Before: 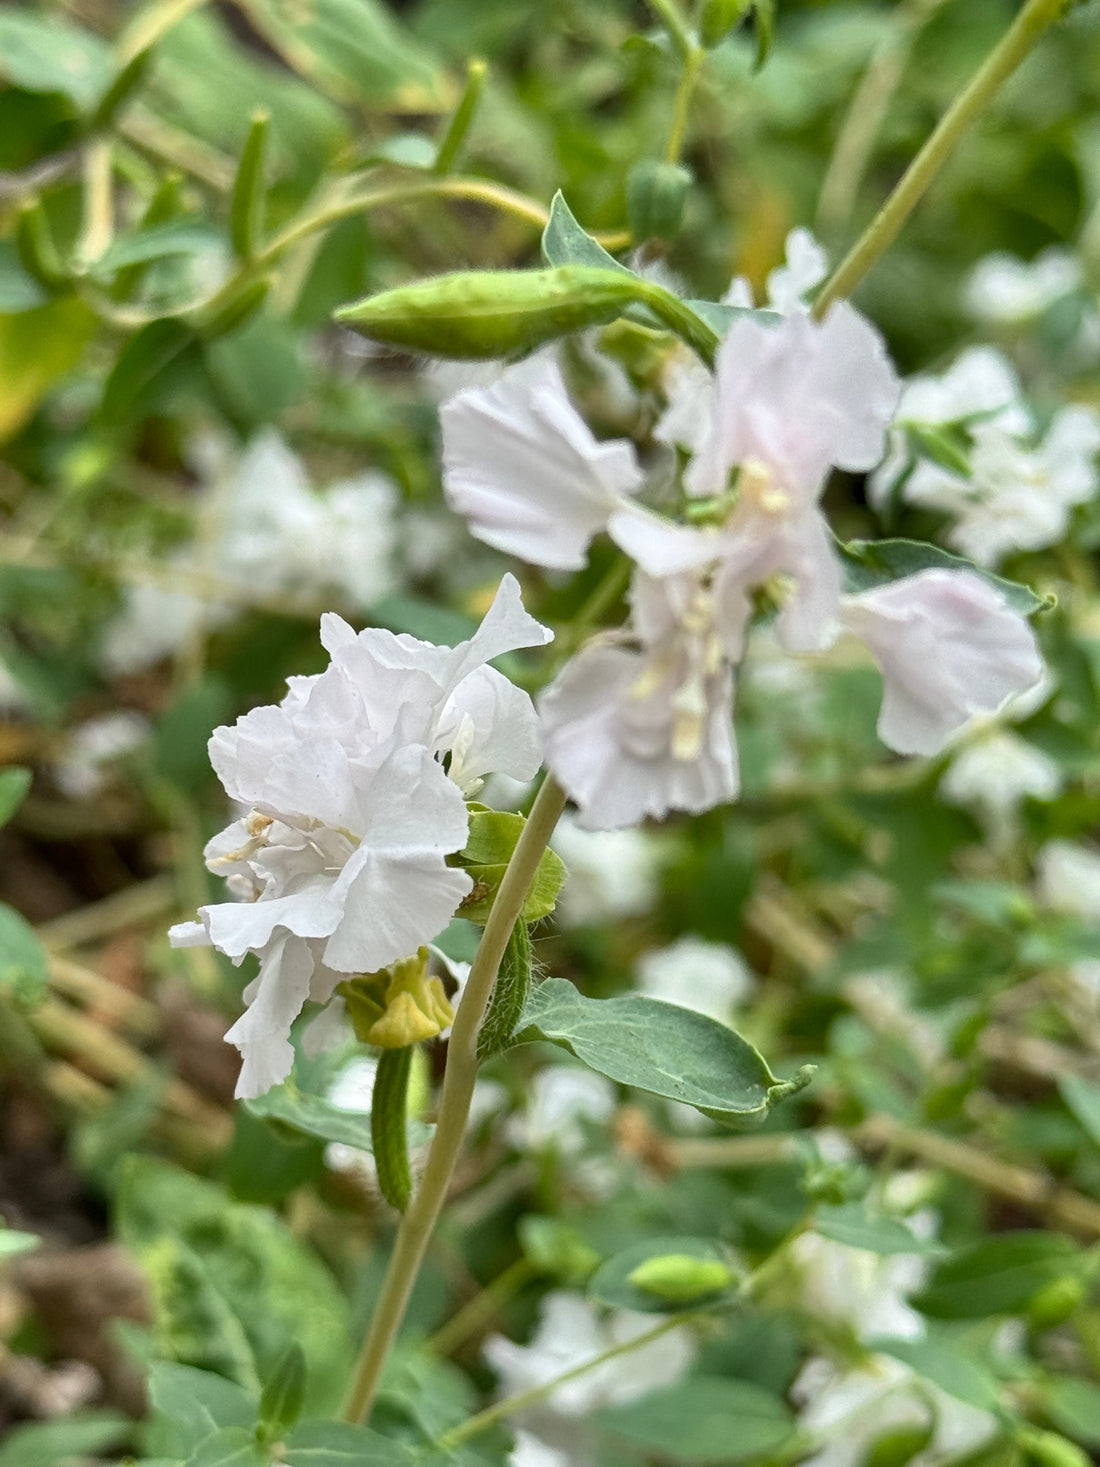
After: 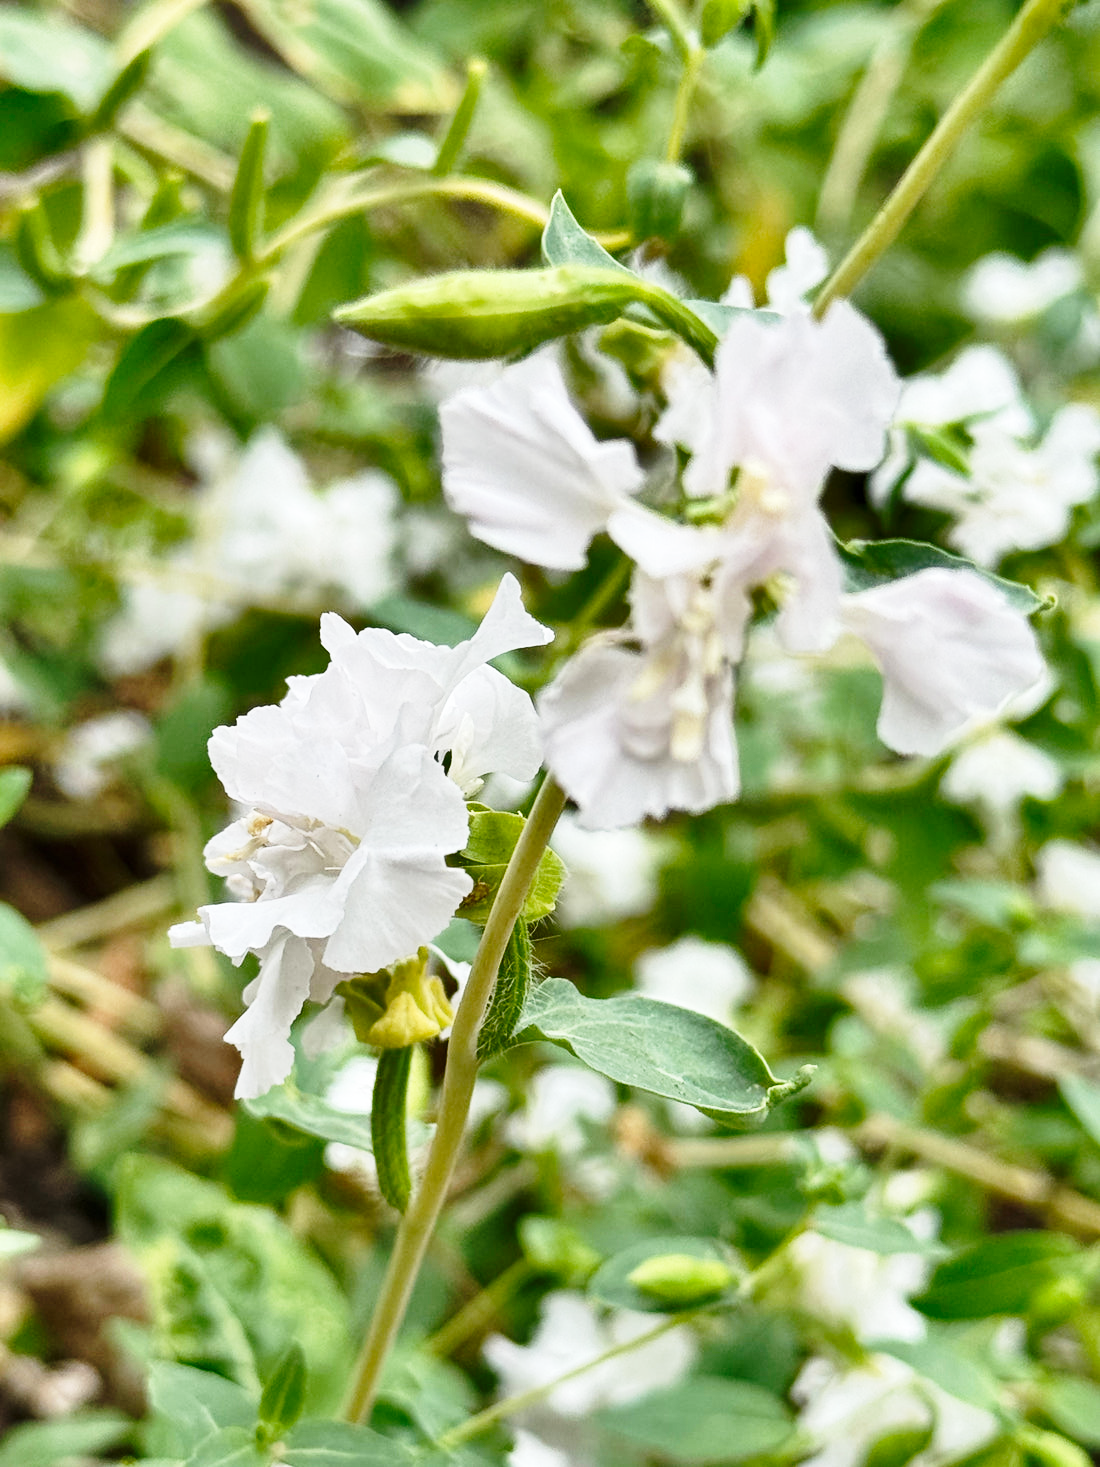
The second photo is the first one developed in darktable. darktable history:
shadows and highlights: soften with gaussian
base curve: curves: ch0 [(0, 0) (0.028, 0.03) (0.121, 0.232) (0.46, 0.748) (0.859, 0.968) (1, 1)], preserve colors none
